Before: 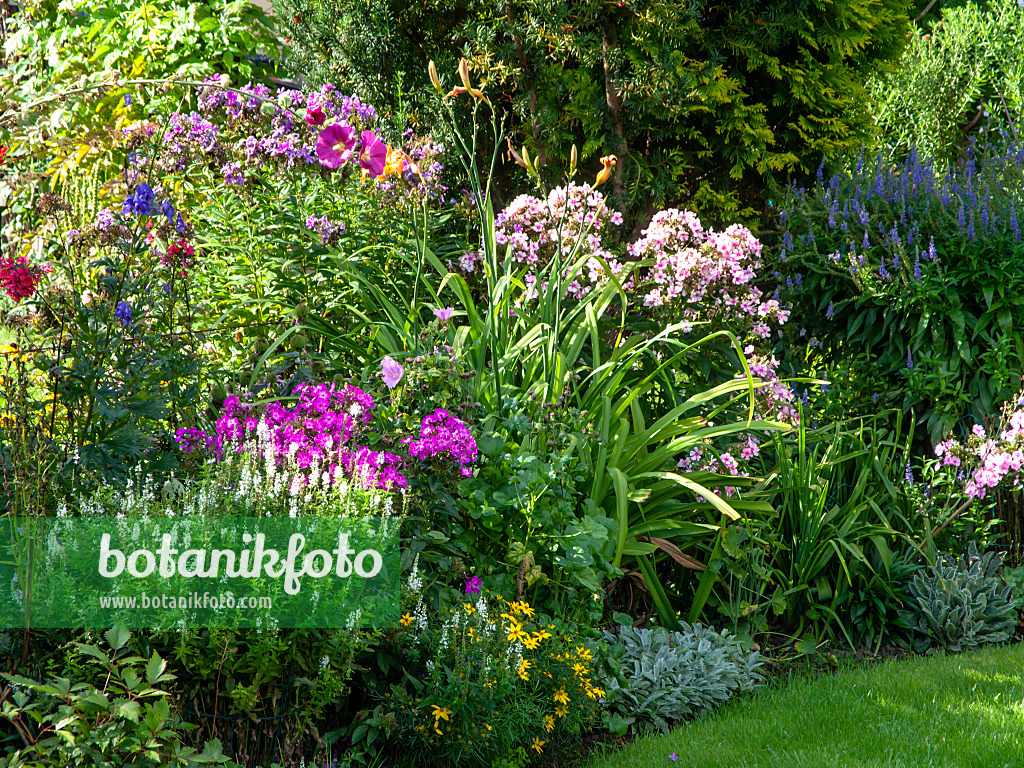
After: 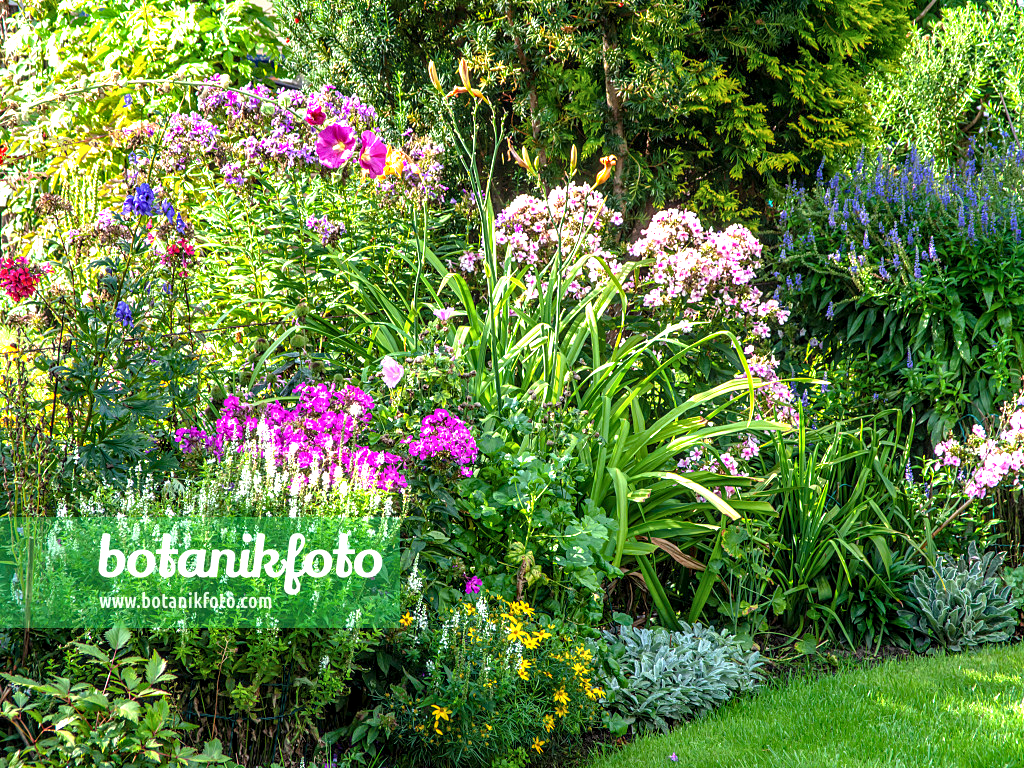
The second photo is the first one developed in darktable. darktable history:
local contrast: detail 130%
exposure: black level correction 0, exposure 0.9 EV, compensate highlight preservation false
